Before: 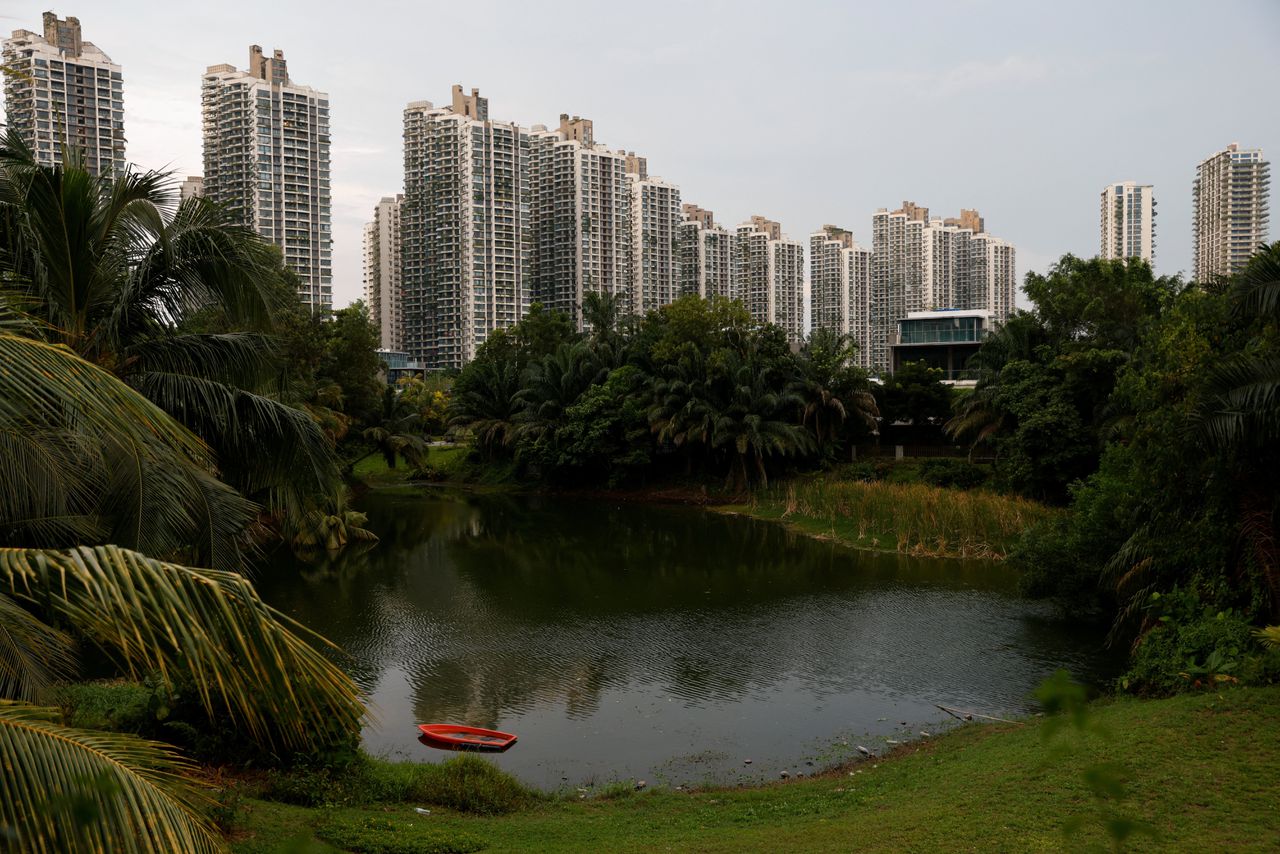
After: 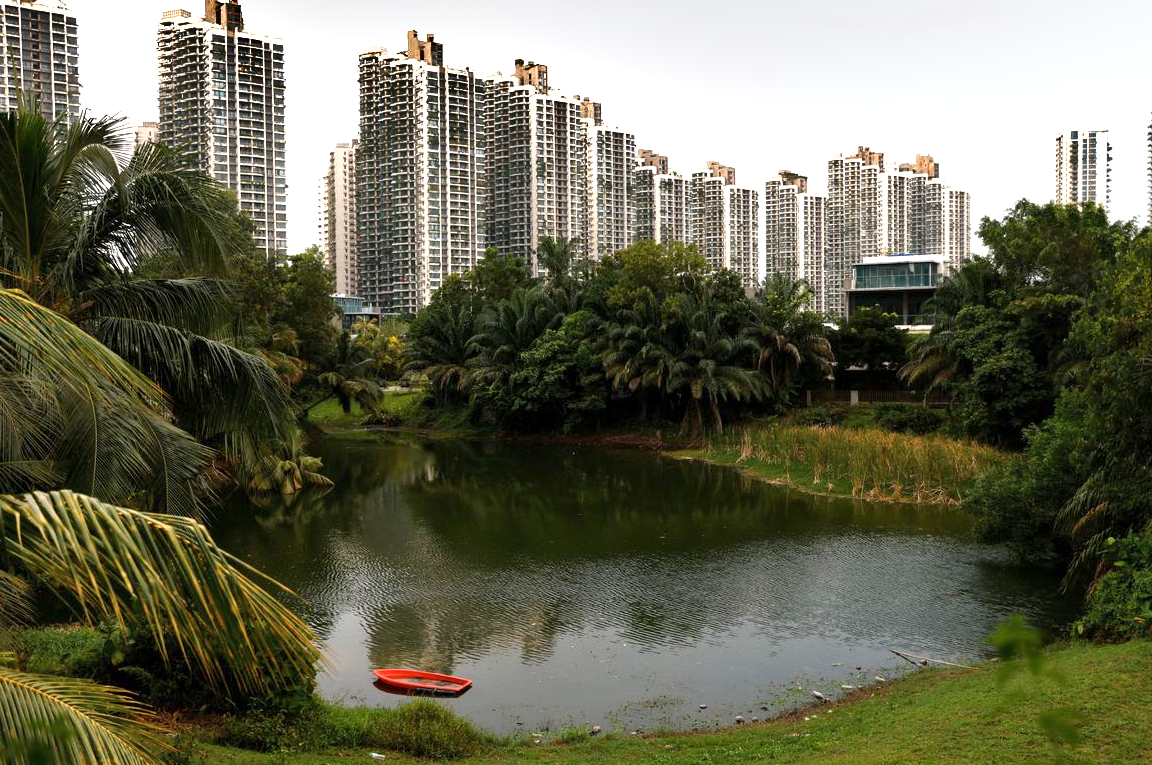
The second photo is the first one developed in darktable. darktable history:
crop: left 3.569%, top 6.486%, right 6.071%, bottom 3.207%
exposure: exposure 1.154 EV, compensate highlight preservation false
shadows and highlights: shadows 30.73, highlights -62.52, soften with gaussian
